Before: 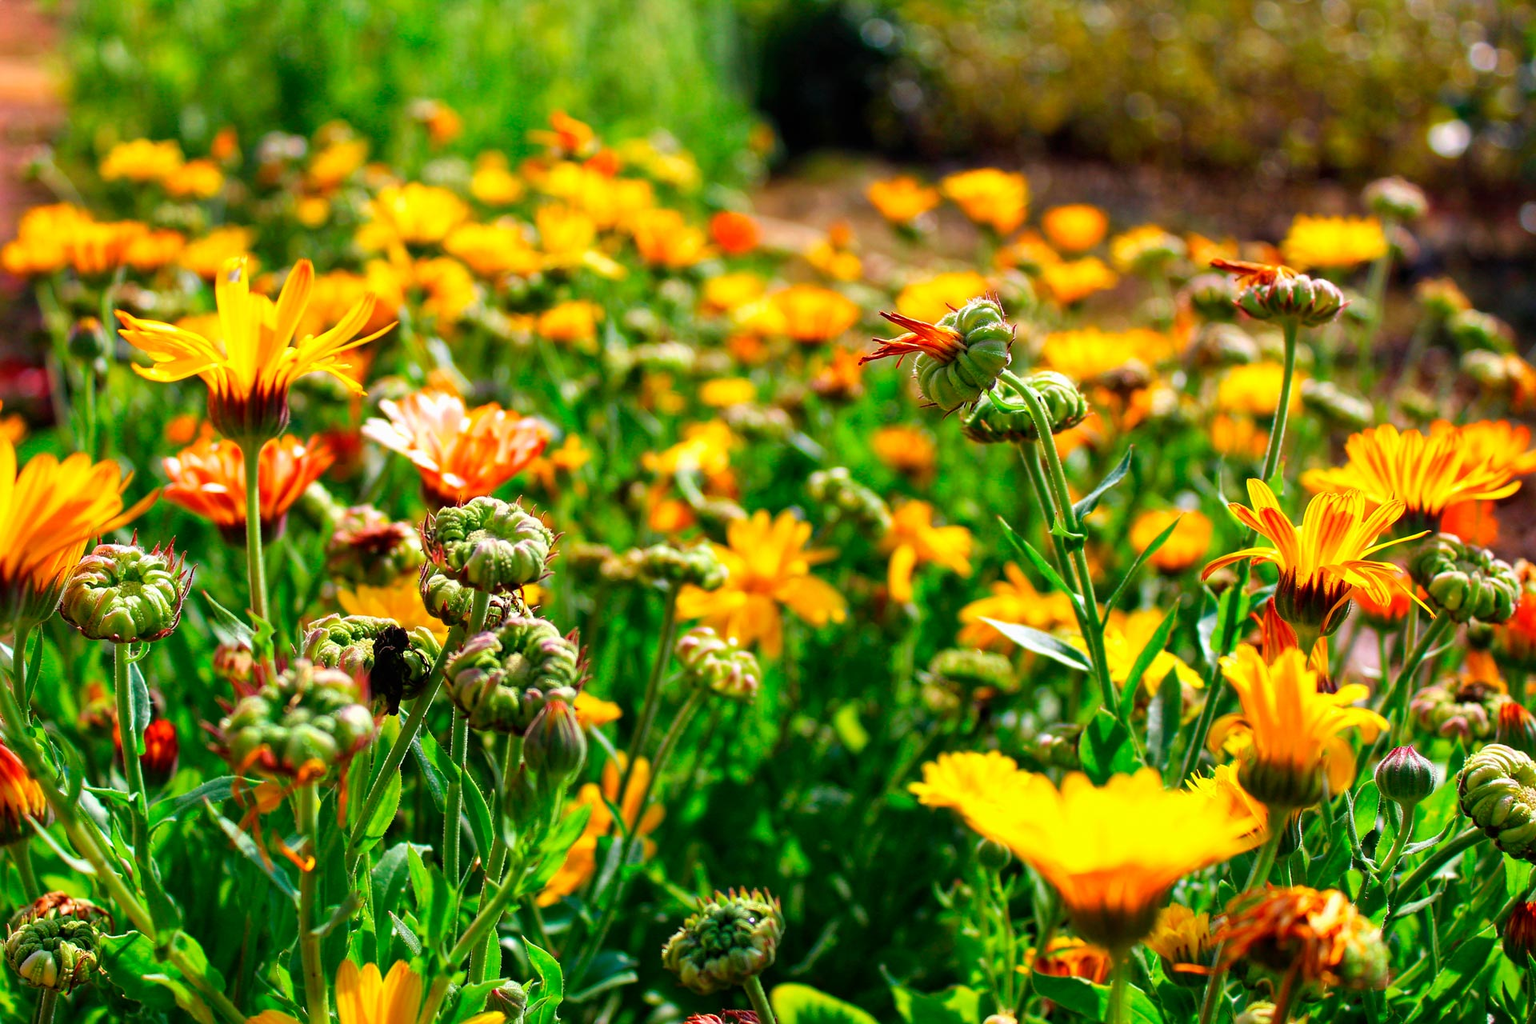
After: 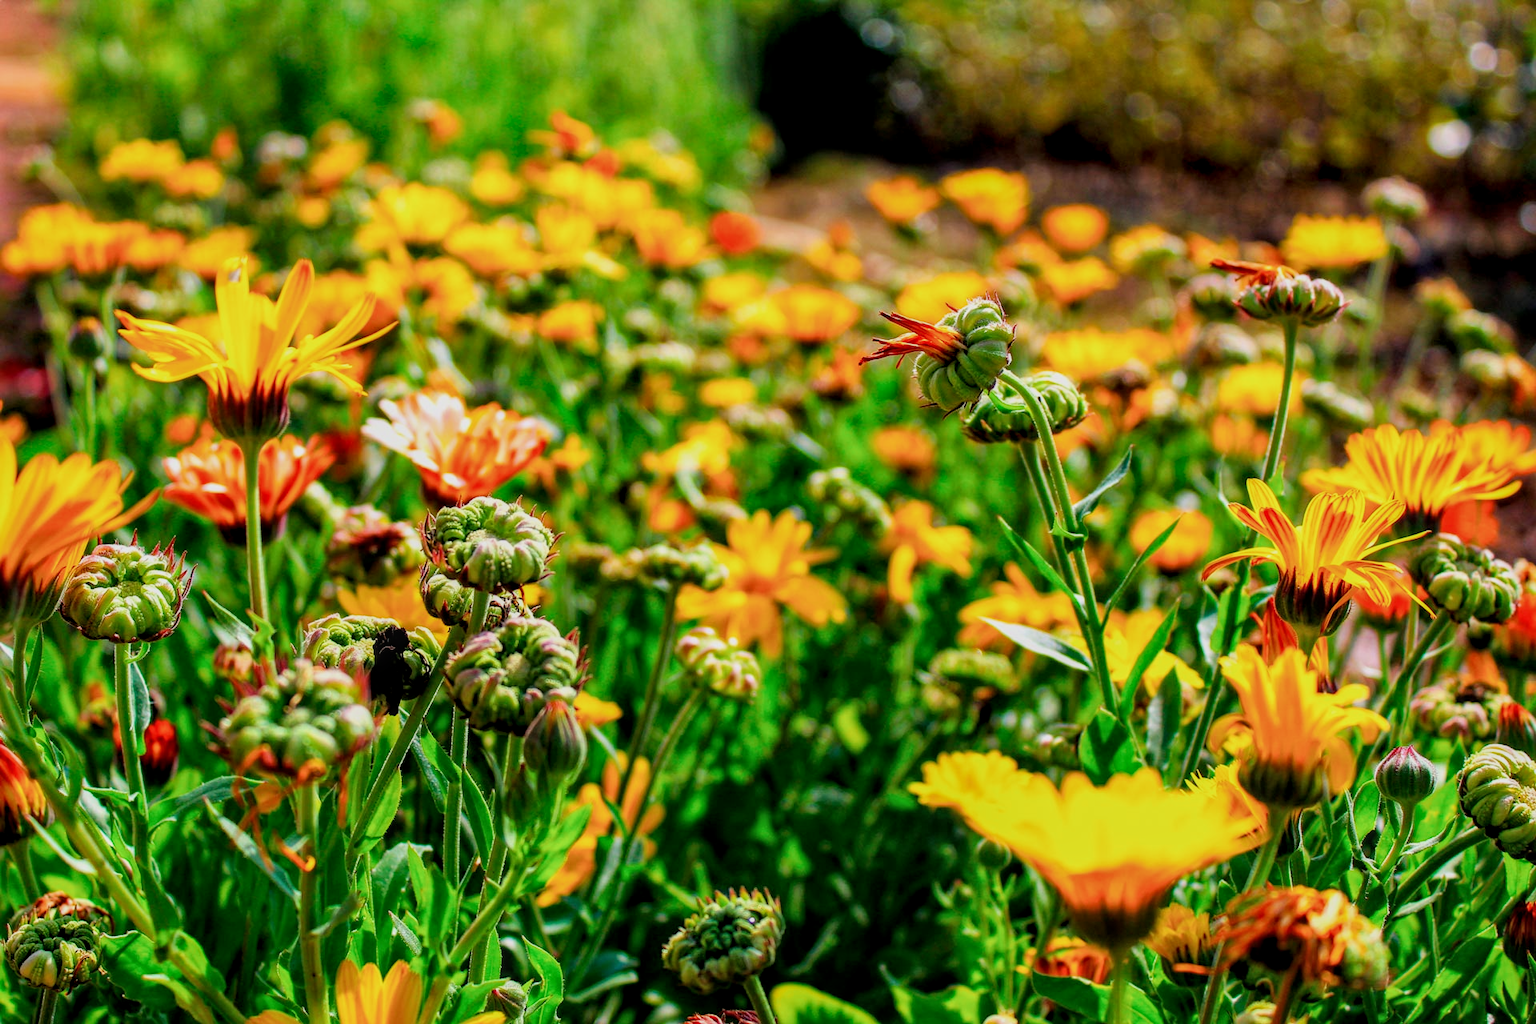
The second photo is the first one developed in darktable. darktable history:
local contrast: on, module defaults
filmic rgb: black relative exposure -7.99 EV, white relative exposure 3.82 EV, hardness 4.35
